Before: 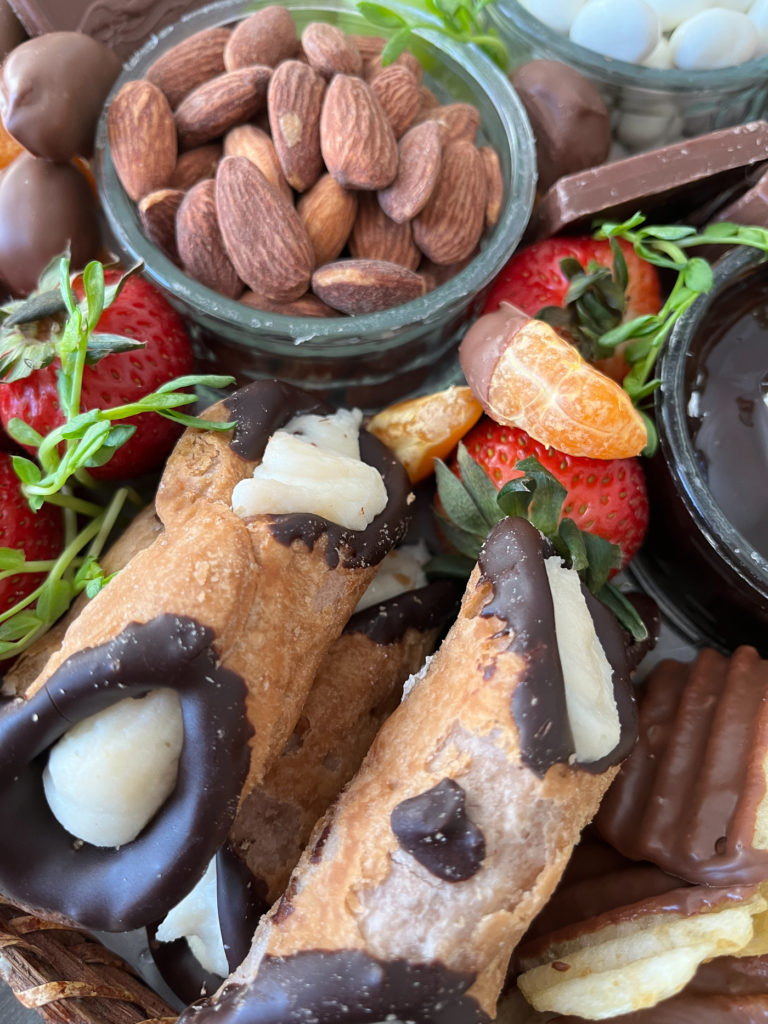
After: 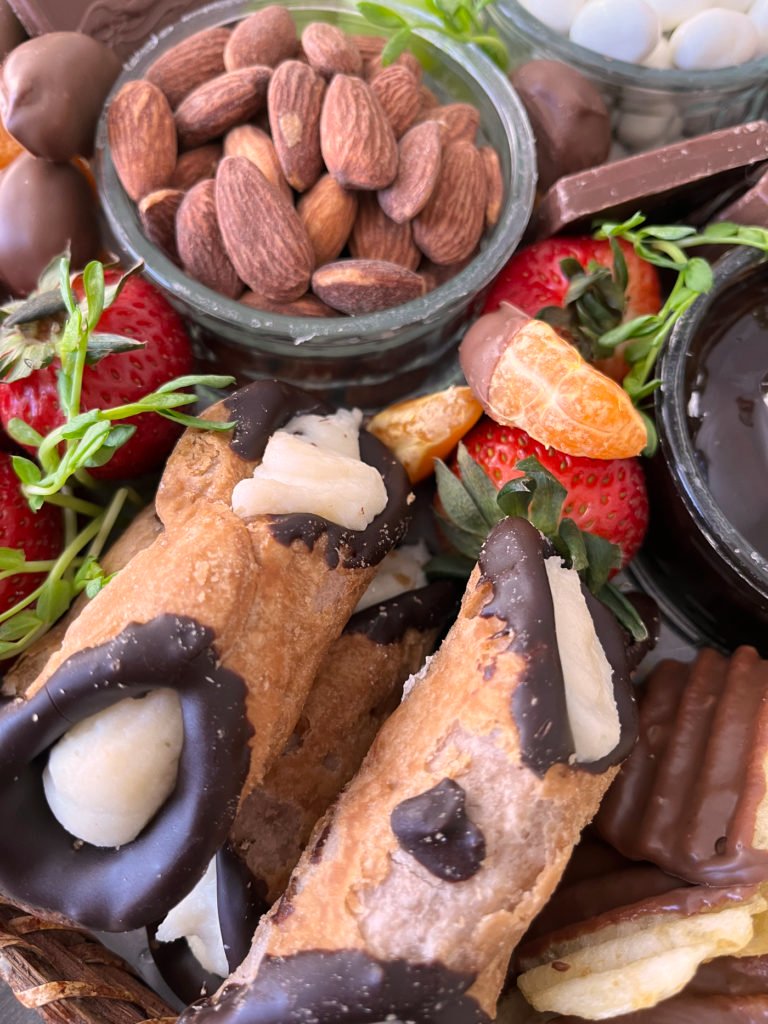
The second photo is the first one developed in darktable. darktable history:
color correction: highlights a* 12.18, highlights b* 5.39
